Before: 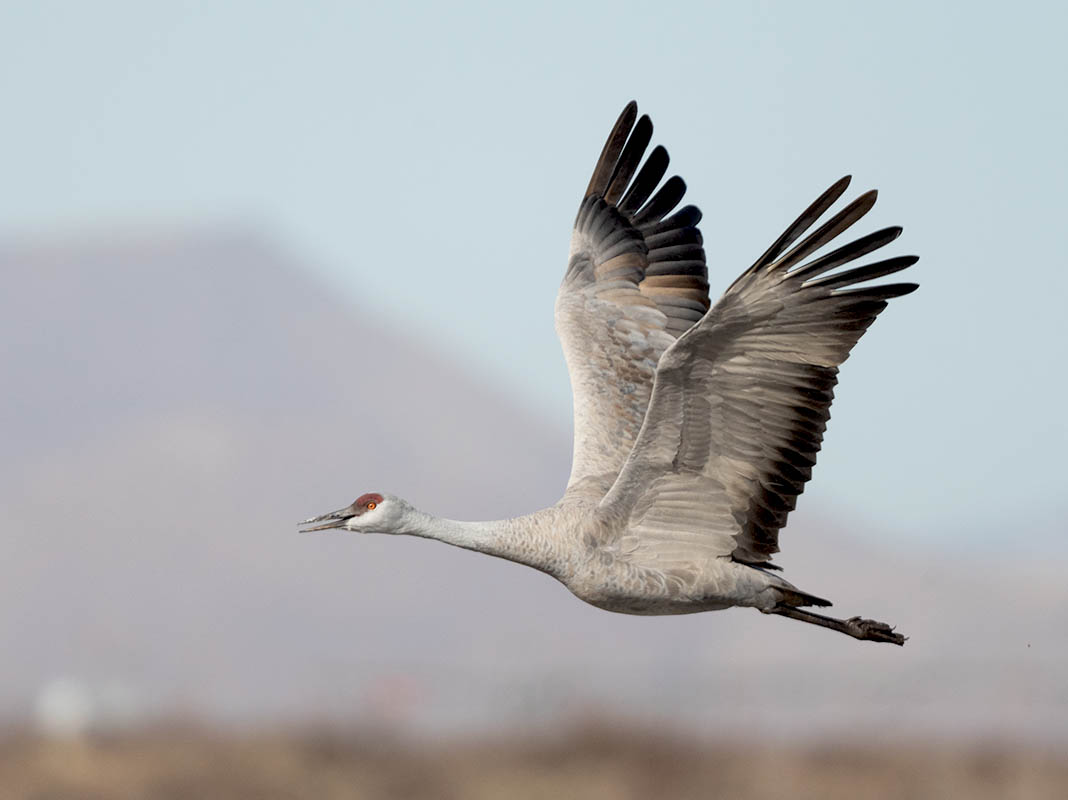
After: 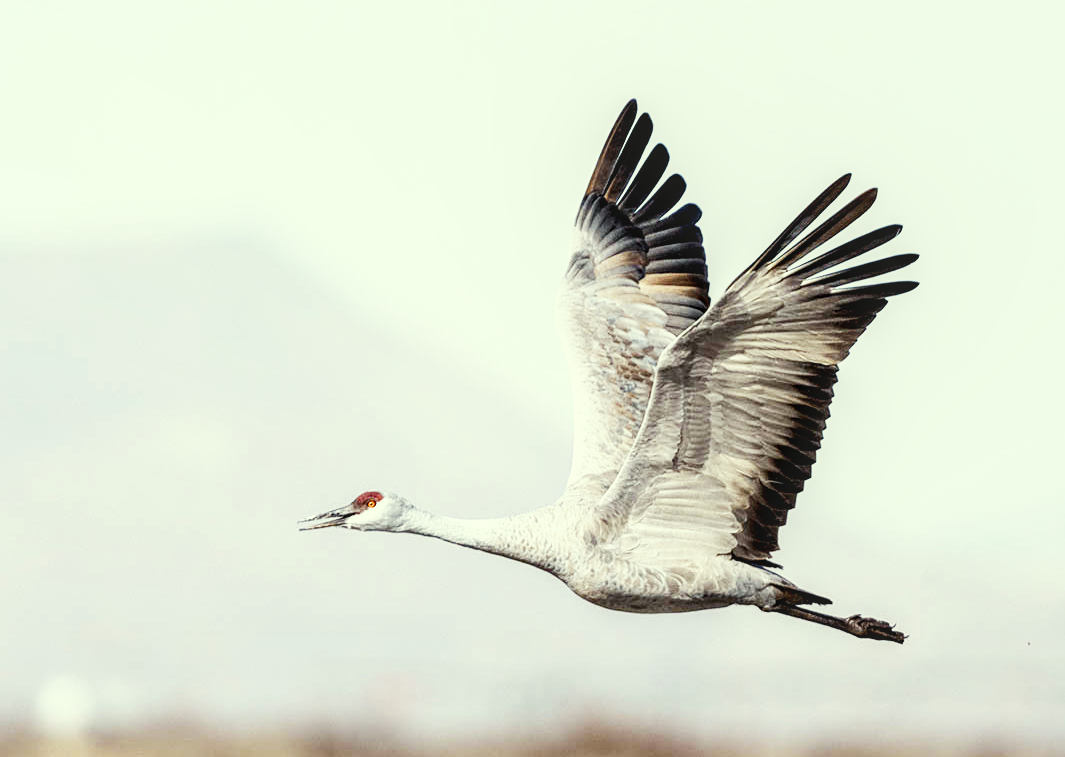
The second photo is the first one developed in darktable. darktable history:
crop: top 0.277%, right 0.259%, bottom 5.043%
color correction: highlights a* -5.84, highlights b* 10.67
color calibration: illuminant as shot in camera, x 0.358, y 0.373, temperature 4628.91 K
shadows and highlights: shadows 36.98, highlights -27.9, soften with gaussian
local contrast: on, module defaults
exposure: compensate exposure bias true, compensate highlight preservation false
sharpen: amount 0.2
base curve: curves: ch0 [(0, 0) (0.007, 0.004) (0.027, 0.03) (0.046, 0.07) (0.207, 0.54) (0.442, 0.872) (0.673, 0.972) (1, 1)], preserve colors none
